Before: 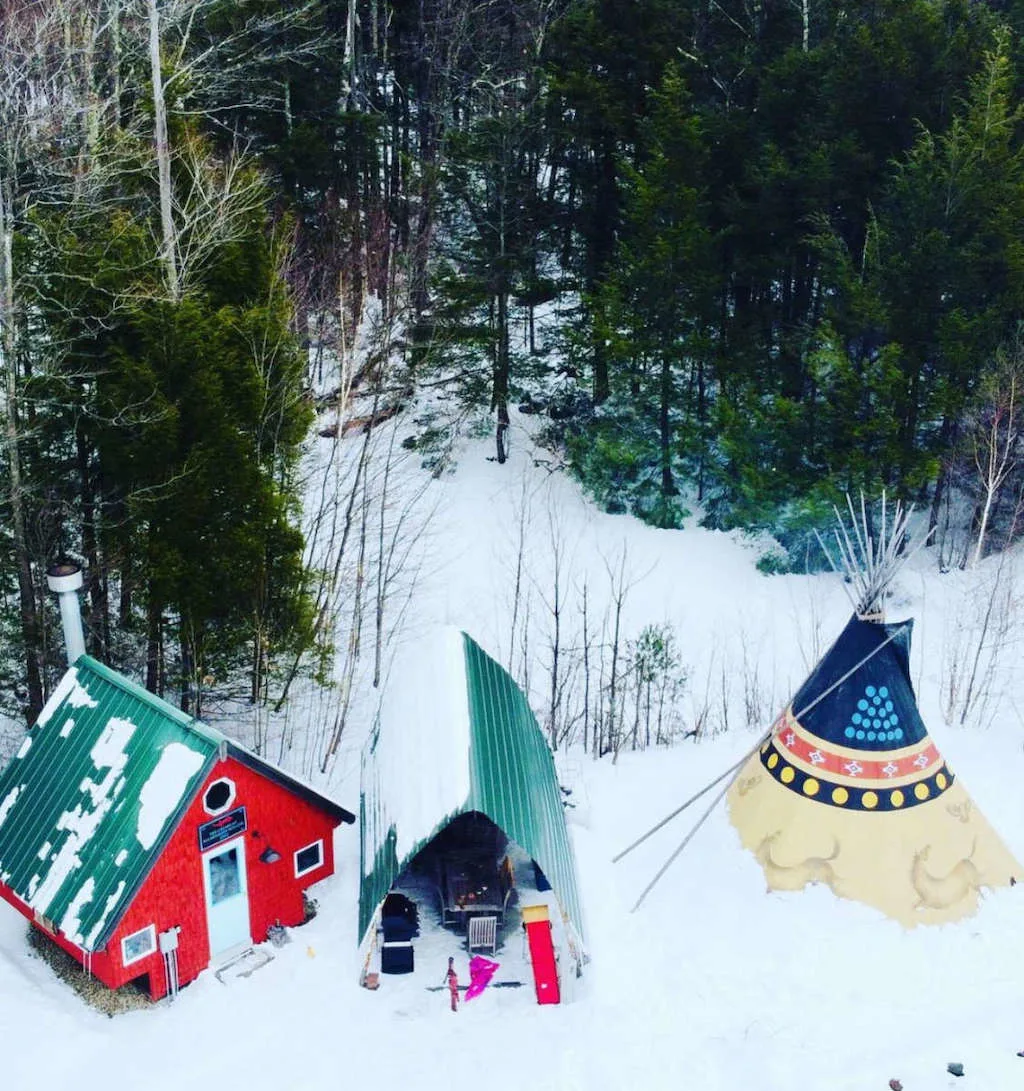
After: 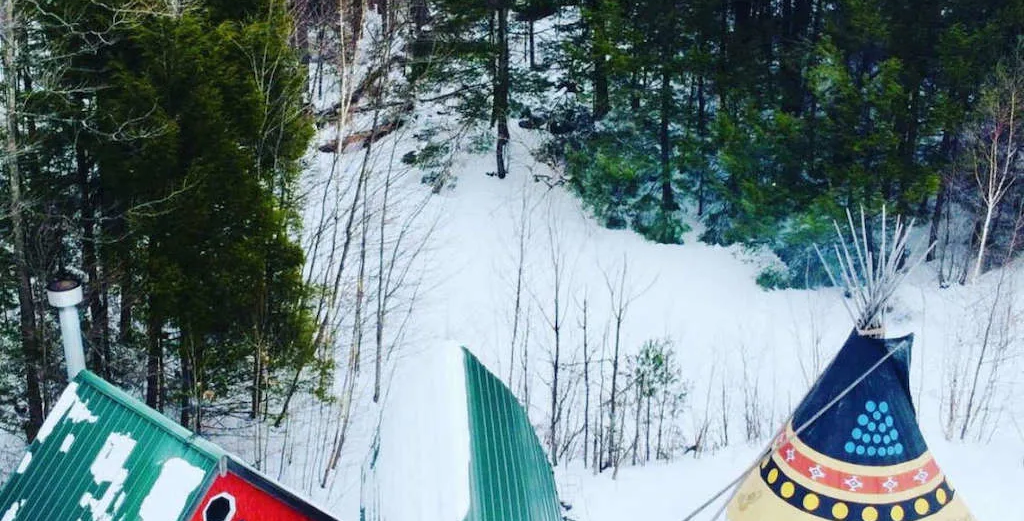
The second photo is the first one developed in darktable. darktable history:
crop and rotate: top 26.152%, bottom 26.093%
